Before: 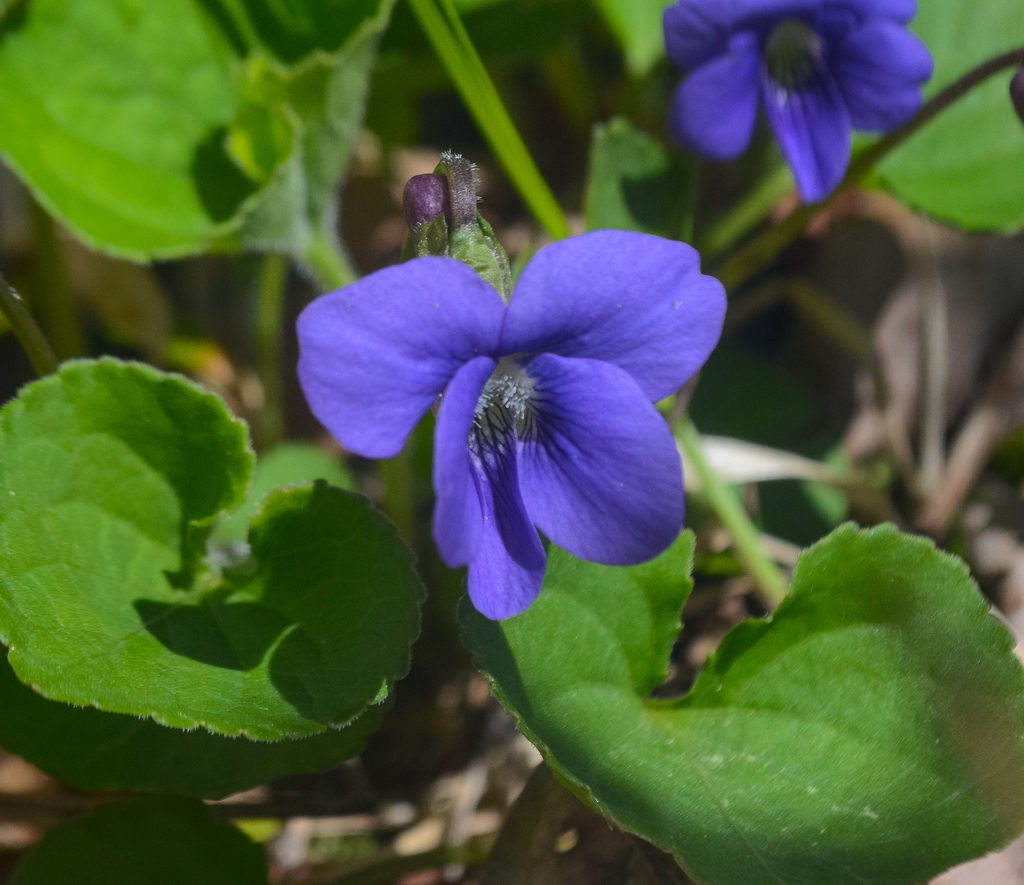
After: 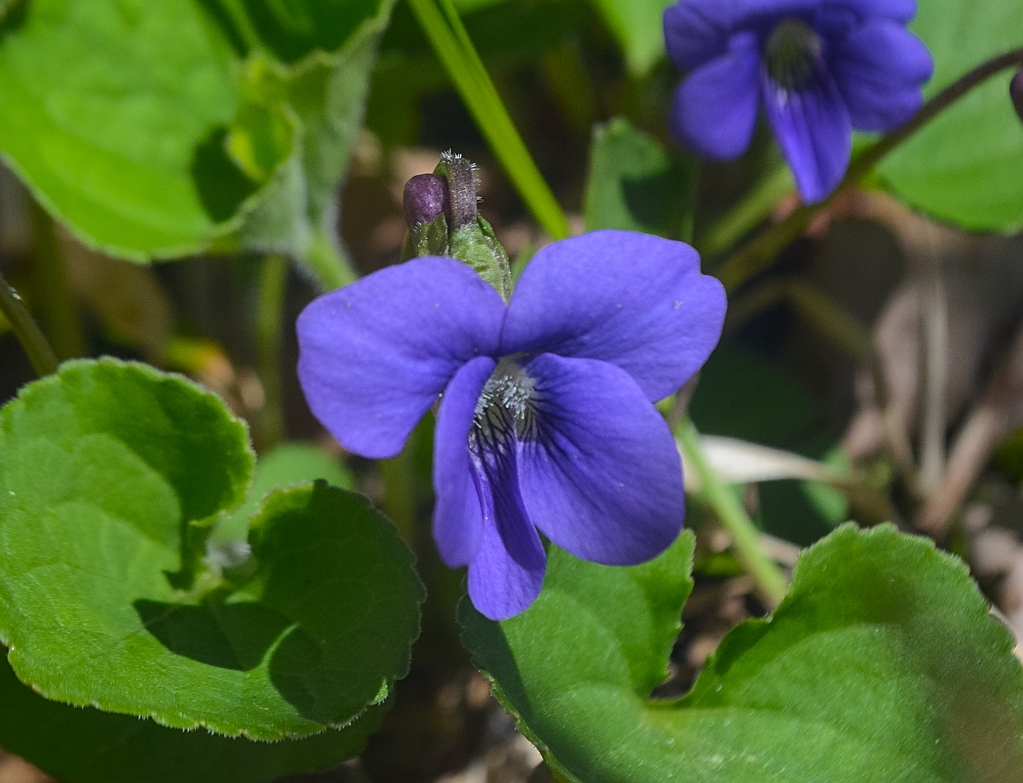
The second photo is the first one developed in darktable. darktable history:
sharpen: on, module defaults
crop and rotate: top 0%, bottom 11.49%
